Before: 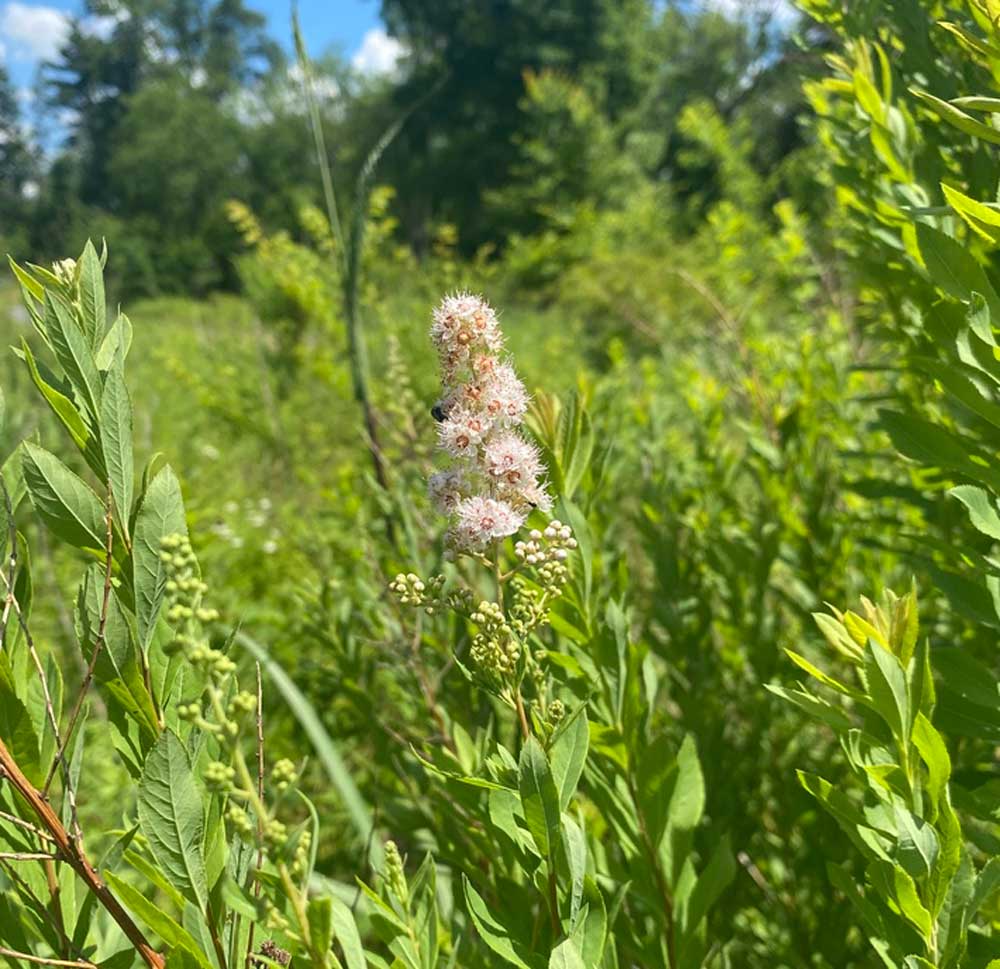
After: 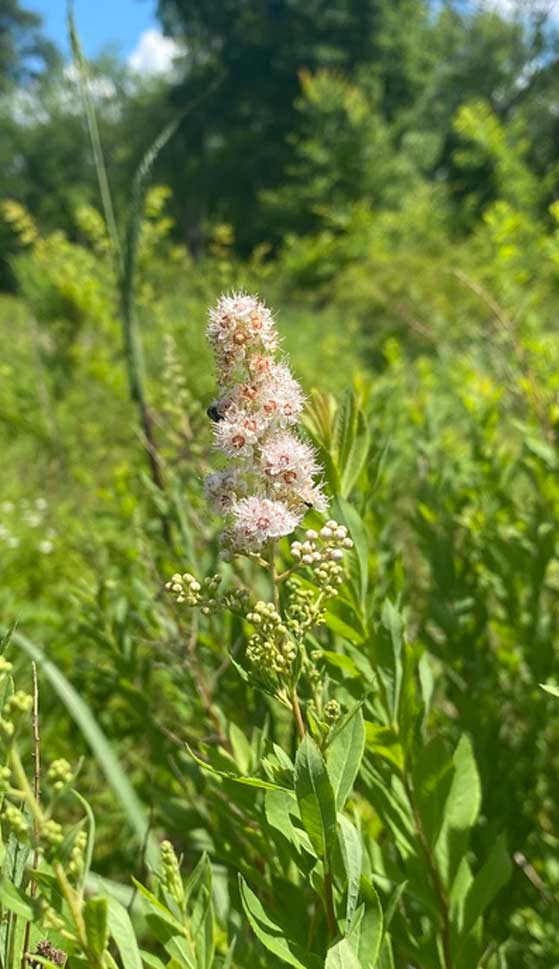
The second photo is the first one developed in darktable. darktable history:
crop and rotate: left 22.406%, right 21.605%
